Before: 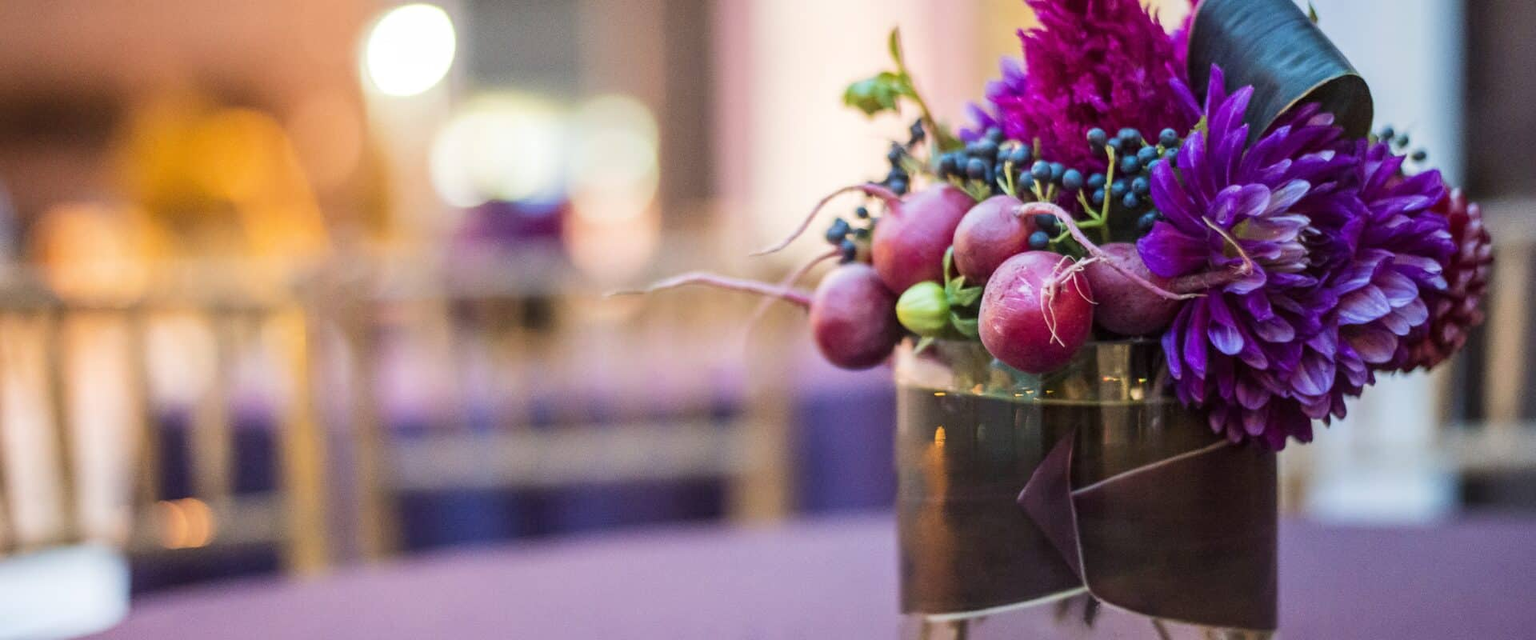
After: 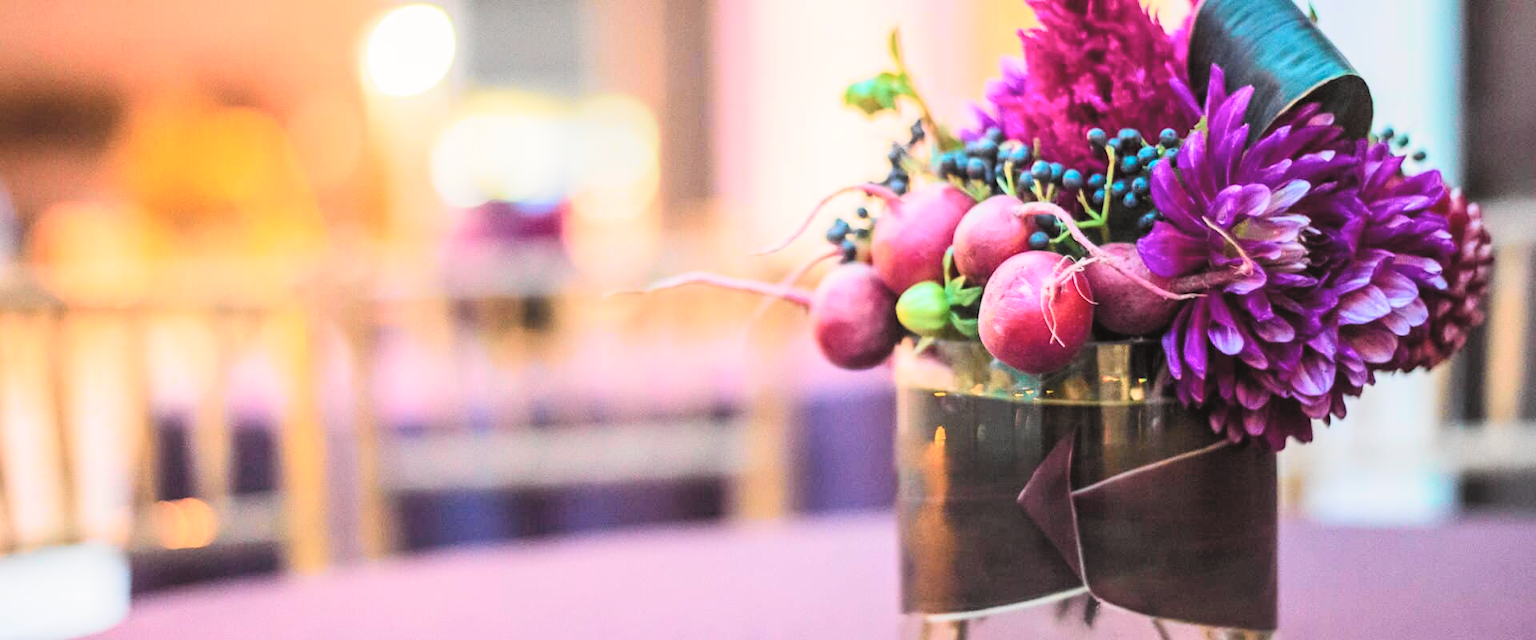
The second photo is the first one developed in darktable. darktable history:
color balance: lift [1.01, 1, 1, 1], gamma [1.097, 1, 1, 1], gain [0.85, 1, 1, 1]
tone curve: curves: ch0 [(0, 0) (0.055, 0.05) (0.258, 0.287) (0.434, 0.526) (0.517, 0.648) (0.745, 0.874) (1, 1)]; ch1 [(0, 0) (0.346, 0.307) (0.418, 0.383) (0.46, 0.439) (0.482, 0.493) (0.502, 0.503) (0.517, 0.514) (0.55, 0.561) (0.588, 0.603) (0.646, 0.688) (1, 1)]; ch2 [(0, 0) (0.346, 0.34) (0.431, 0.45) (0.485, 0.499) (0.5, 0.503) (0.527, 0.525) (0.545, 0.562) (0.679, 0.706) (1, 1)], color space Lab, independent channels, preserve colors none
rgb levels: levels [[0.013, 0.434, 0.89], [0, 0.5, 1], [0, 0.5, 1]]
